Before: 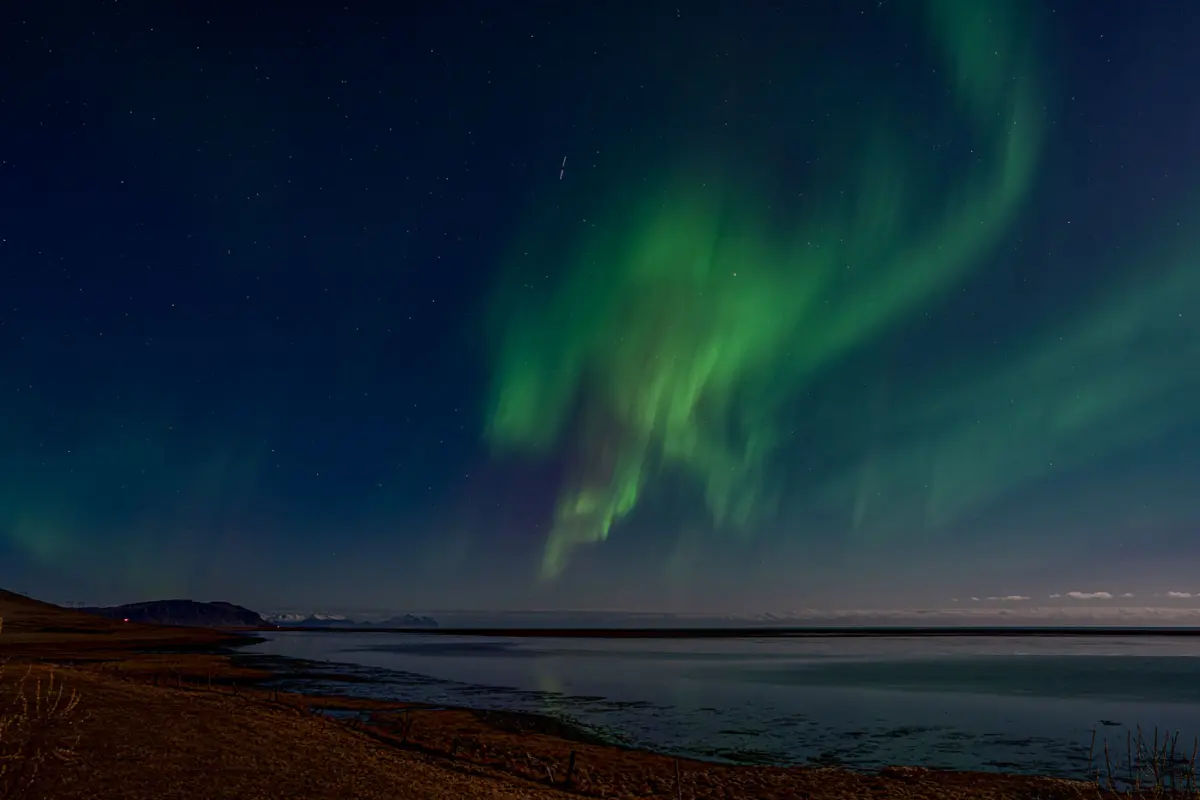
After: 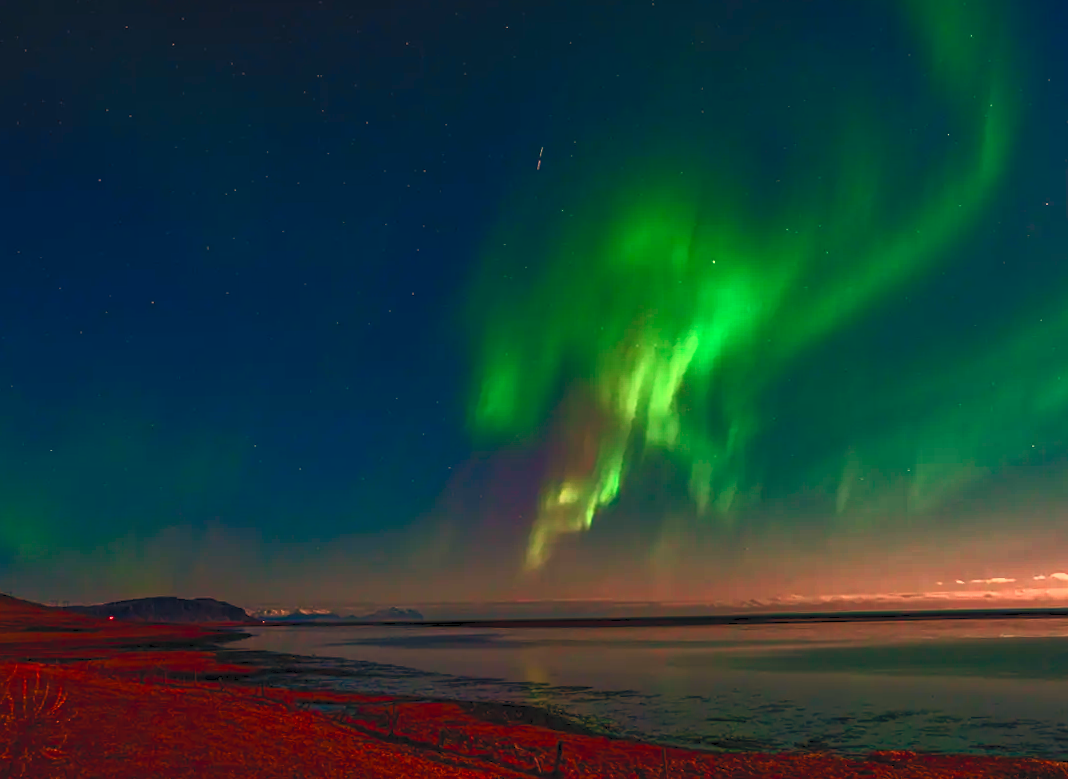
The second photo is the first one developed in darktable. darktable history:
tone curve: curves: ch0 [(0, 0) (0.003, 0.014) (0.011, 0.019) (0.025, 0.029) (0.044, 0.047) (0.069, 0.071) (0.1, 0.101) (0.136, 0.131) (0.177, 0.166) (0.224, 0.212) (0.277, 0.263) (0.335, 0.32) (0.399, 0.387) (0.468, 0.459) (0.543, 0.541) (0.623, 0.626) (0.709, 0.717) (0.801, 0.813) (0.898, 0.909) (1, 1)], preserve colors none
contrast brightness saturation: contrast 1, brightness 1, saturation 1
tone equalizer: on, module defaults
rotate and perspective: rotation -1°, crop left 0.011, crop right 0.989, crop top 0.025, crop bottom 0.975
shadows and highlights: shadows 12, white point adjustment 1.2, soften with gaussian
color correction: highlights a* -9.35, highlights b* -23.15
white balance: red 1.467, blue 0.684
crop and rotate: left 1.088%, right 8.807%
